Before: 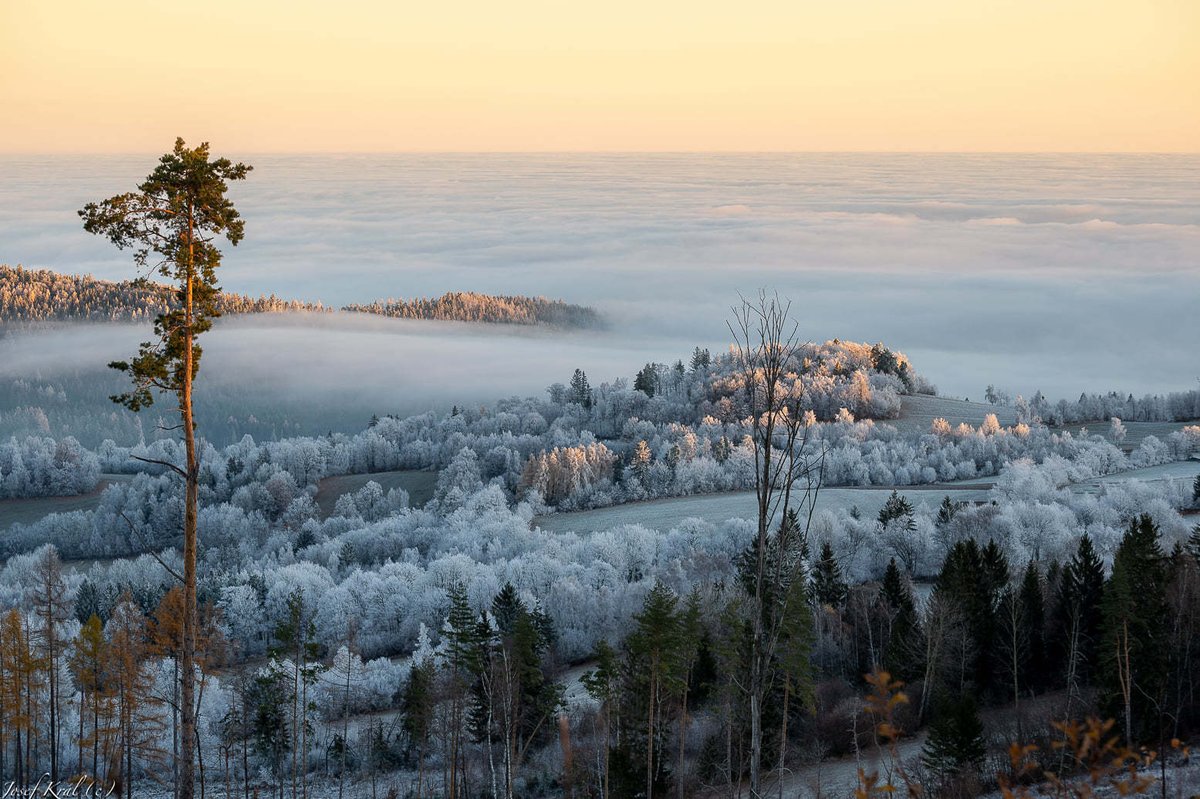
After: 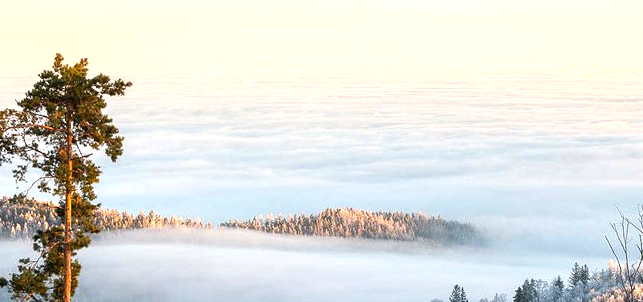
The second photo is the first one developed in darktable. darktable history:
levels: levels [0, 0.394, 0.787]
crop: left 10.121%, top 10.631%, right 36.218%, bottom 51.526%
